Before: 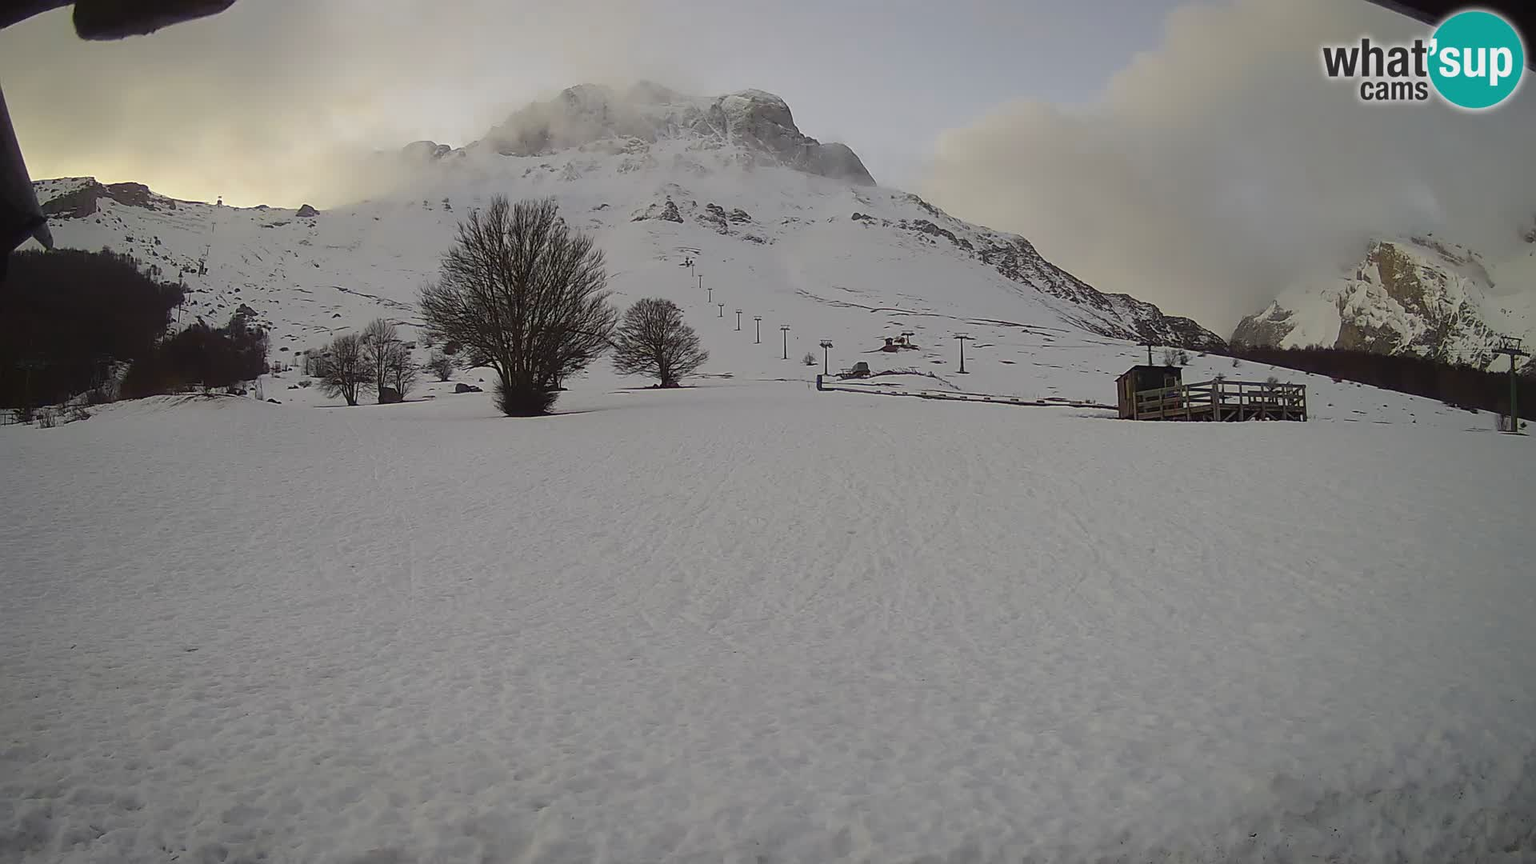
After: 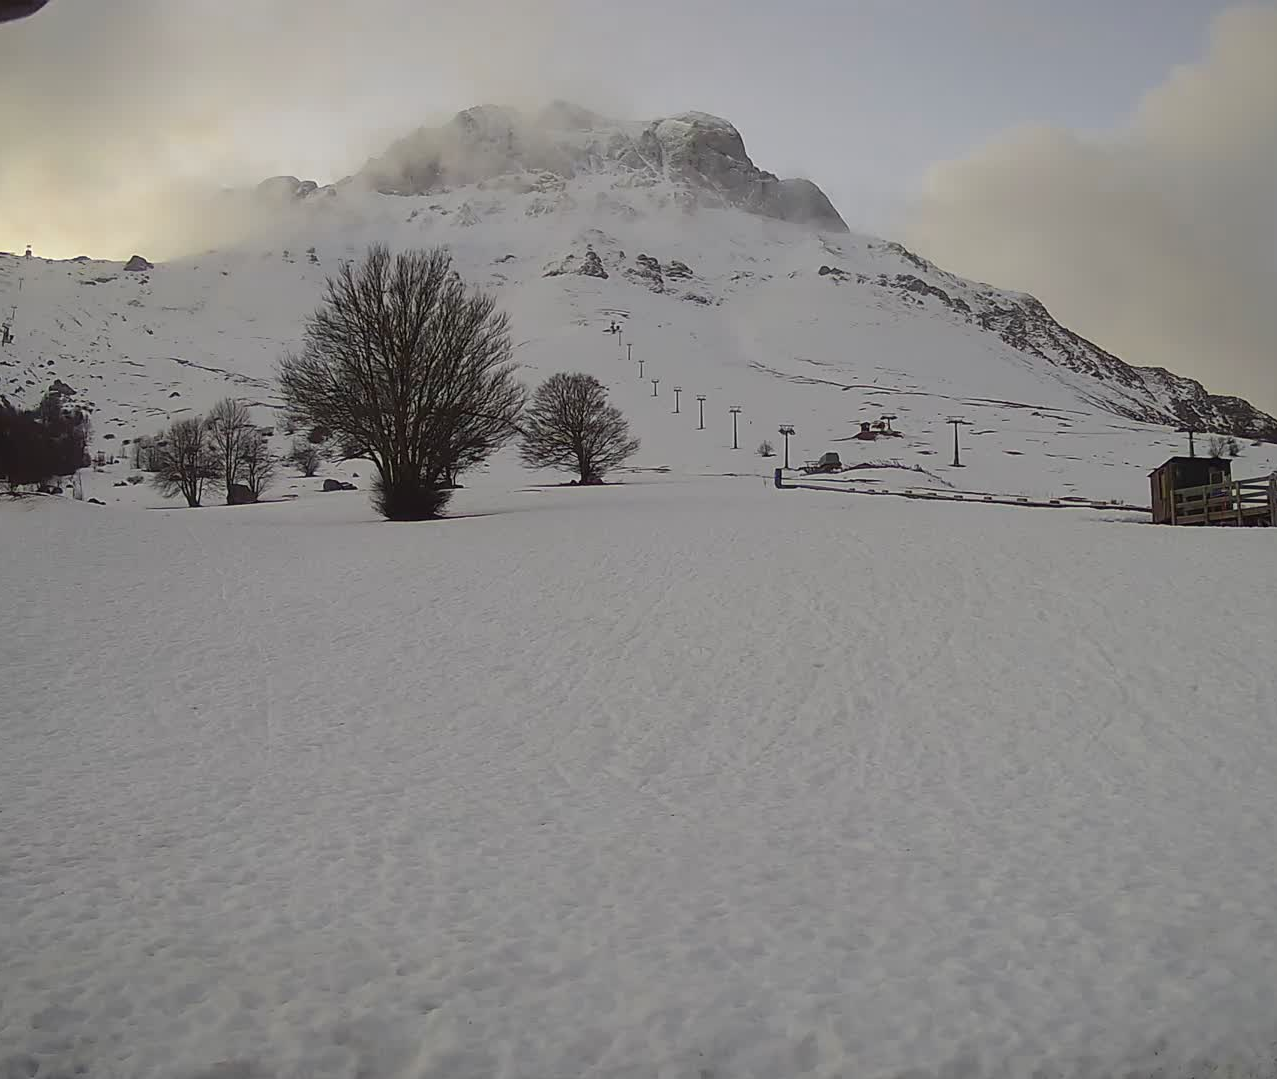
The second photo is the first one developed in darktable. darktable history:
crop and rotate: left 12.836%, right 20.62%
